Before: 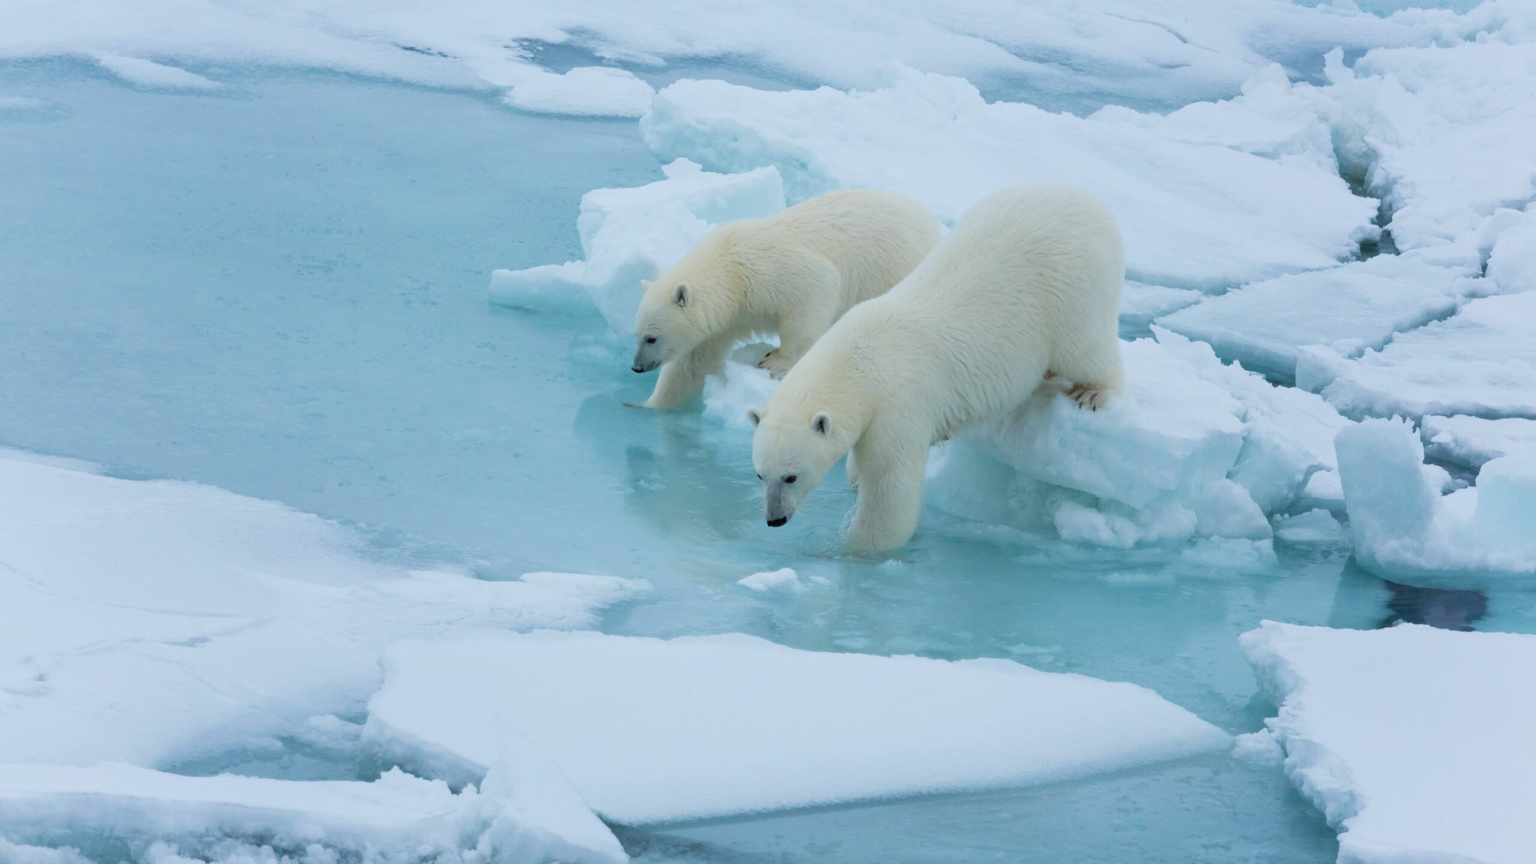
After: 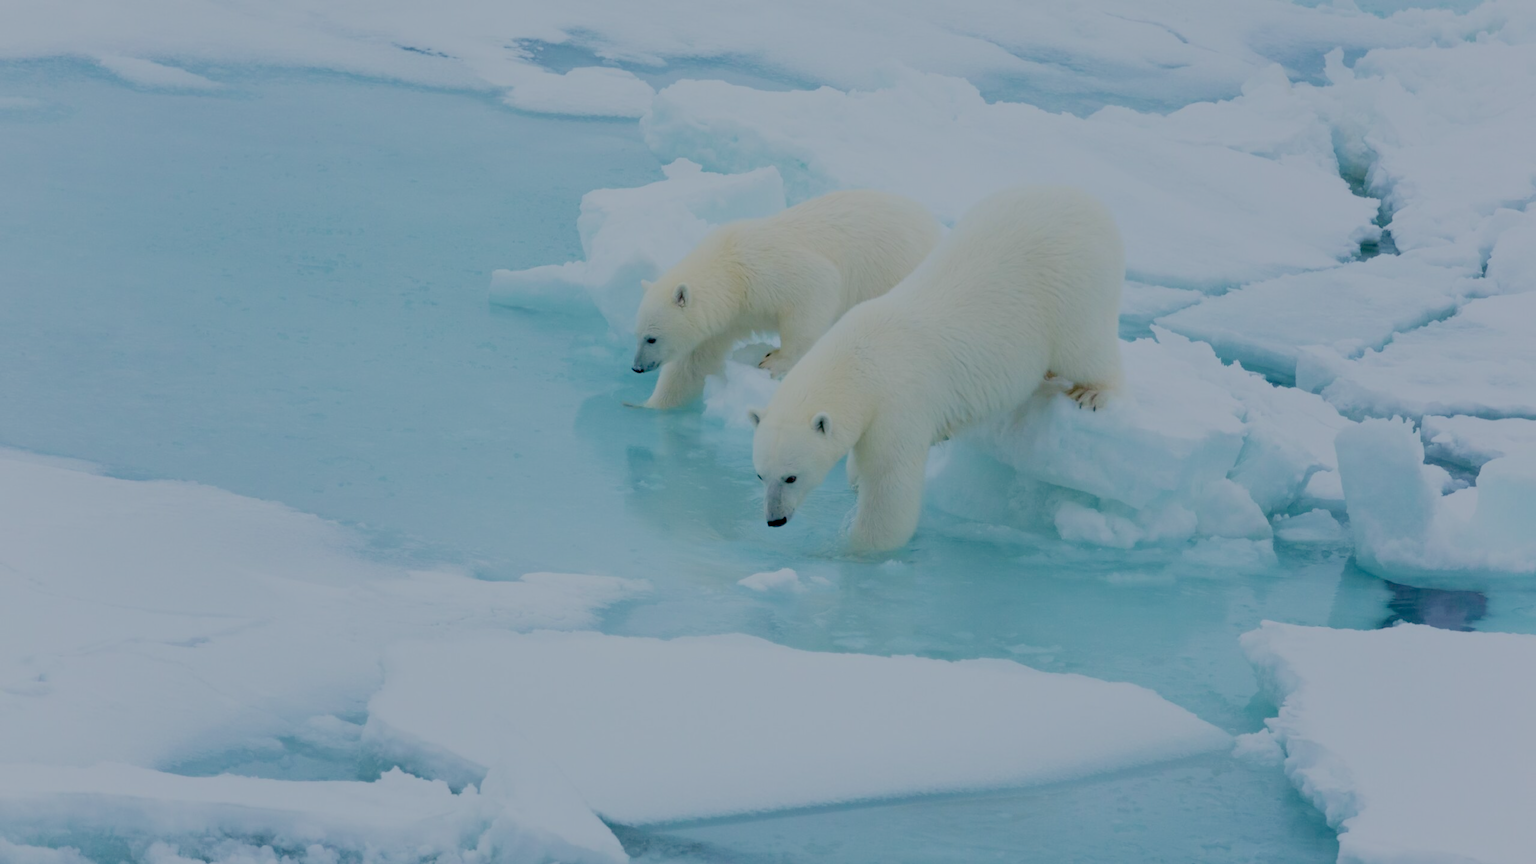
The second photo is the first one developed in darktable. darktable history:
filmic rgb: black relative exposure -7 EV, white relative exposure 6 EV, threshold 3 EV, target black luminance 0%, hardness 2.73, latitude 61.22%, contrast 0.691, highlights saturation mix 10%, shadows ↔ highlights balance -0.073%, preserve chrominance no, color science v4 (2020), iterations of high-quality reconstruction 10, contrast in shadows soft, contrast in highlights soft, enable highlight reconstruction true
velvia: on, module defaults
